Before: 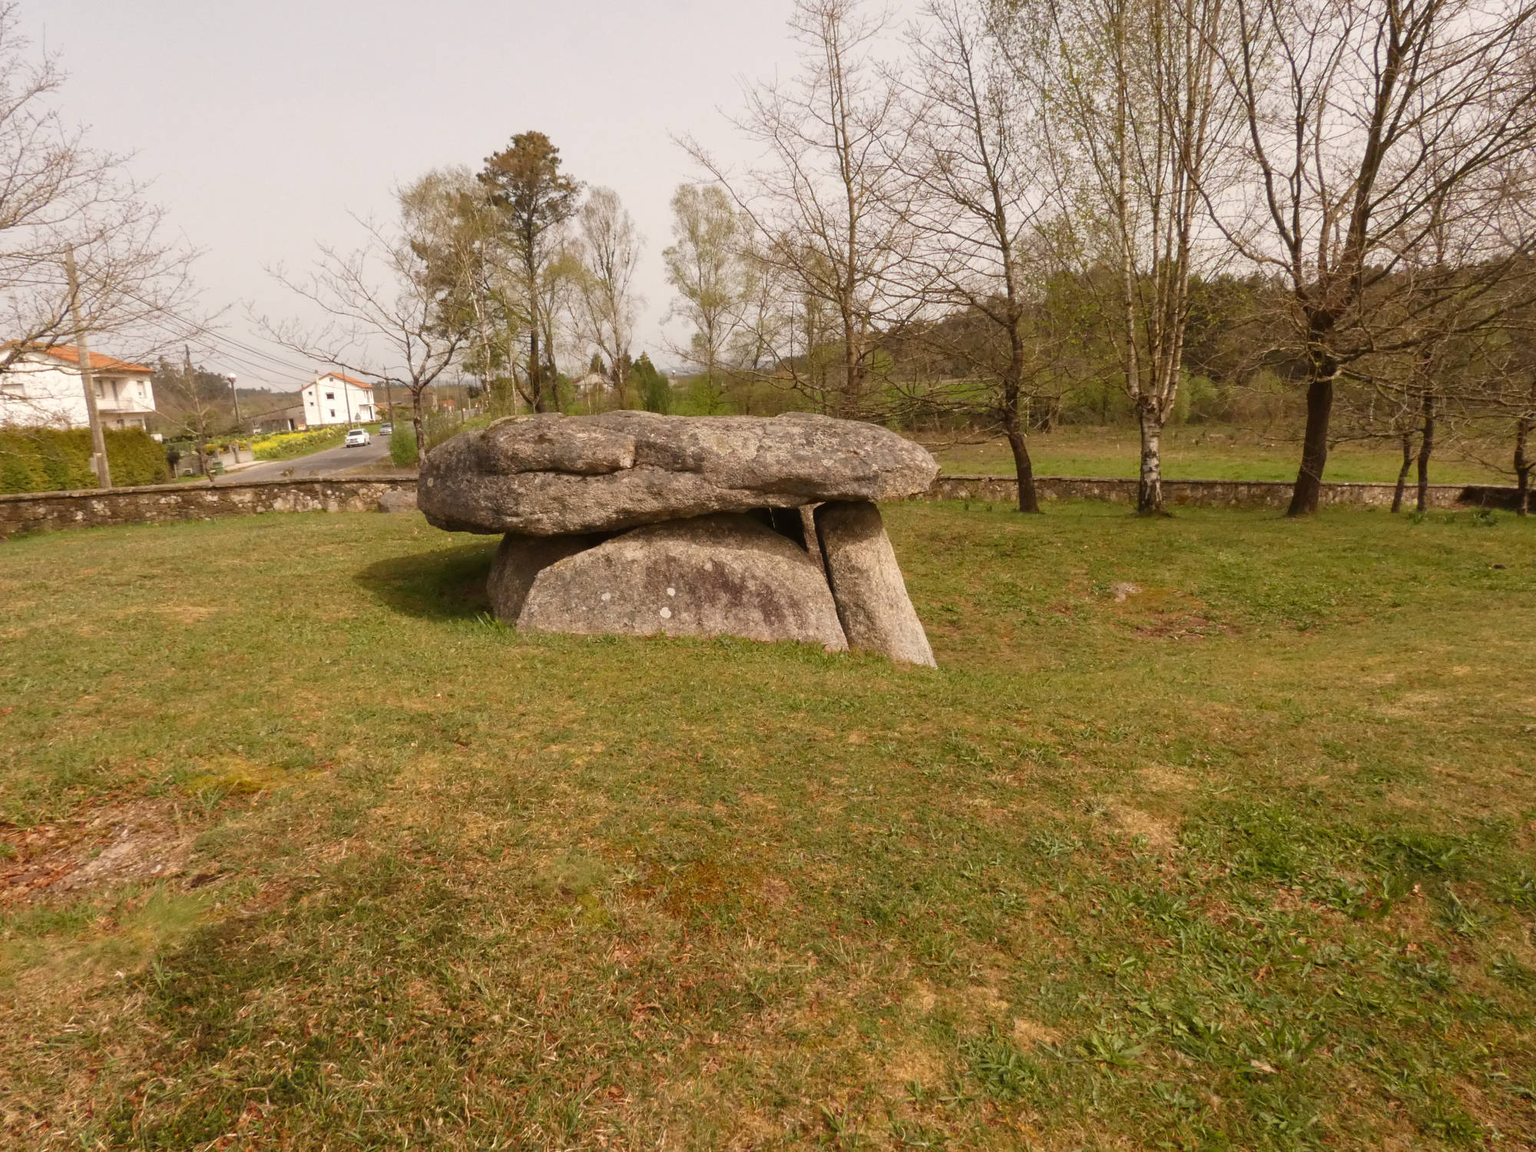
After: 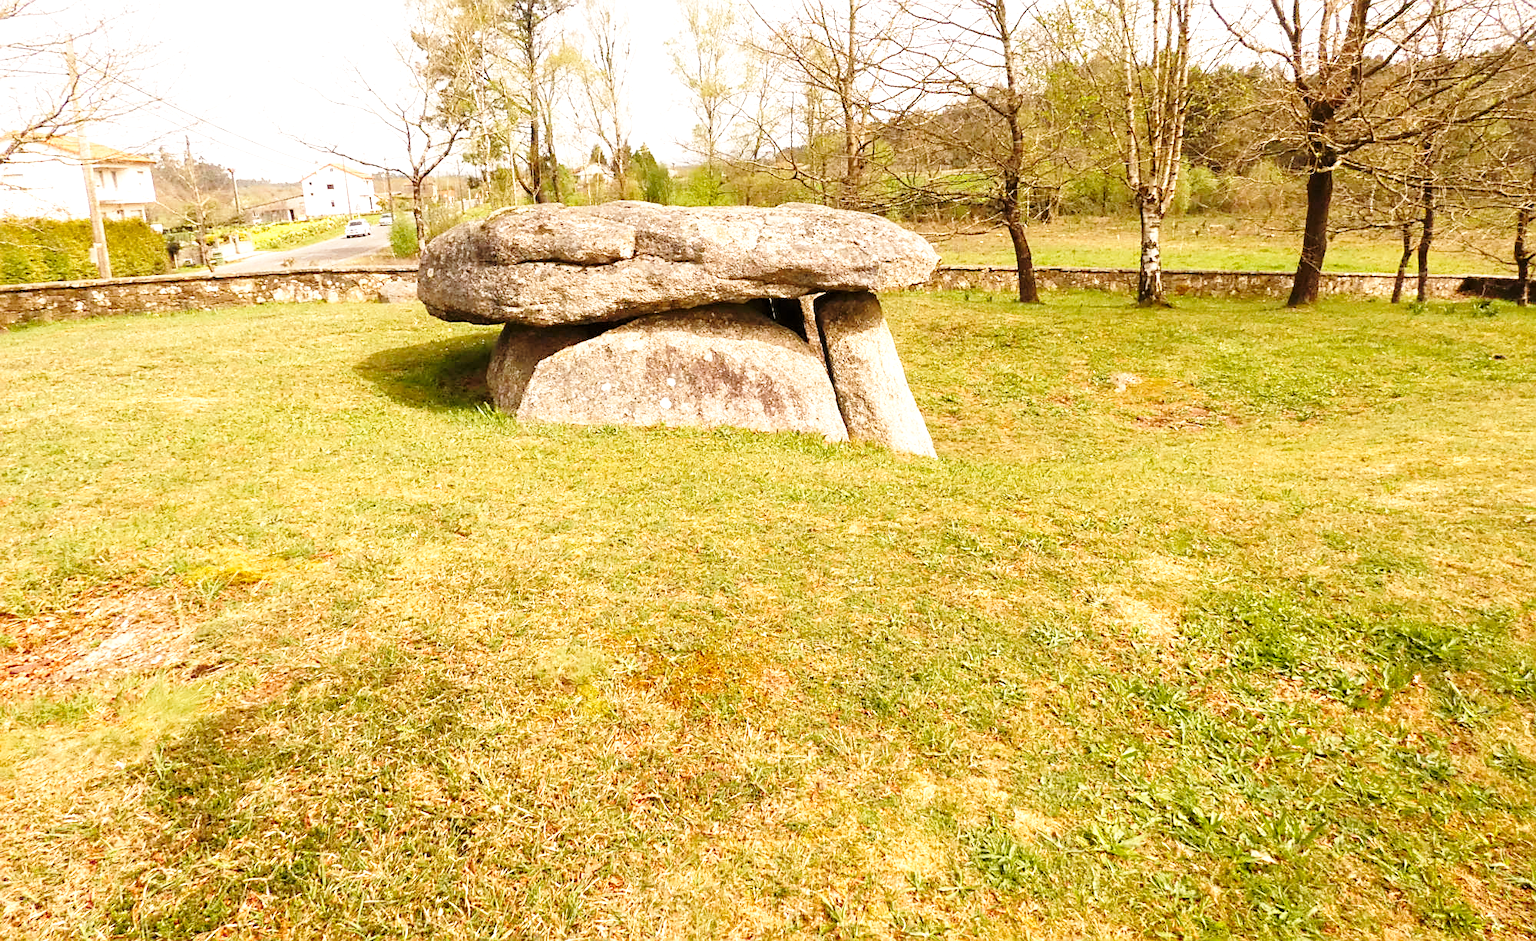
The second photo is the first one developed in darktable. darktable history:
crop and rotate: top 18.209%
levels: levels [0.026, 0.507, 0.987]
exposure: black level correction 0.001, exposure 1 EV, compensate exposure bias true, compensate highlight preservation false
base curve: curves: ch0 [(0, 0) (0.028, 0.03) (0.121, 0.232) (0.46, 0.748) (0.859, 0.968) (1, 1)], preserve colors none
sharpen: on, module defaults
